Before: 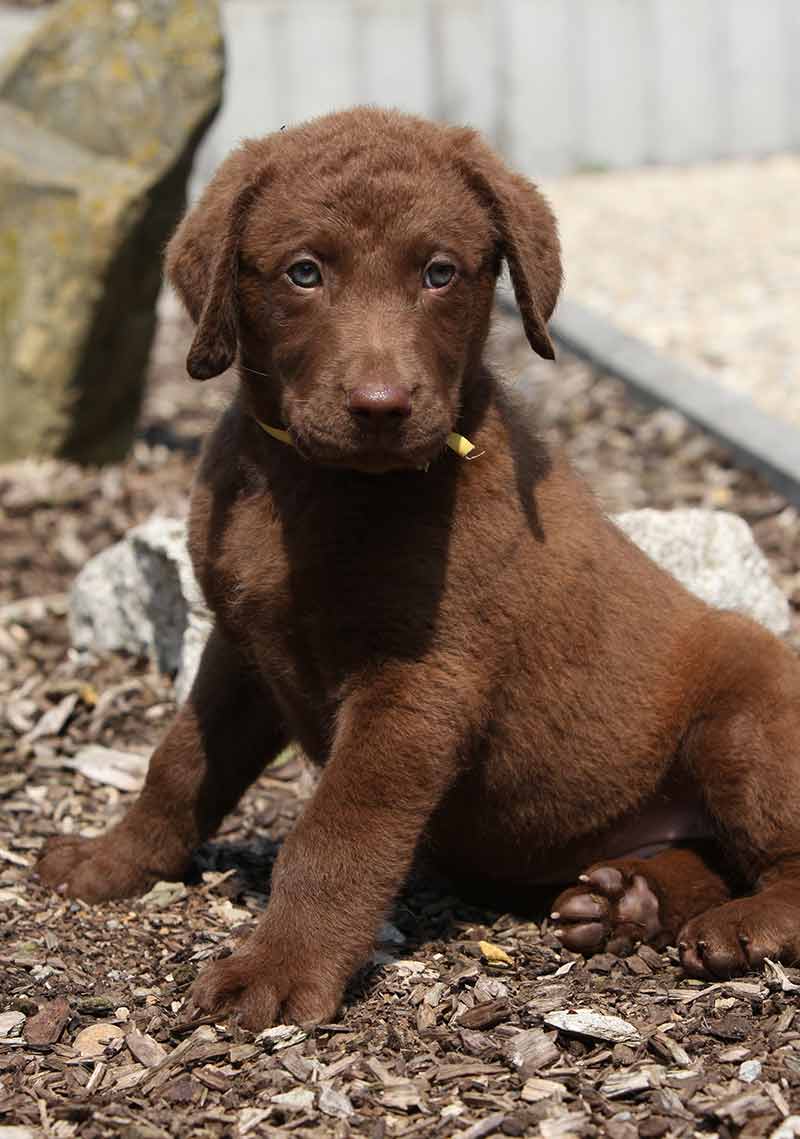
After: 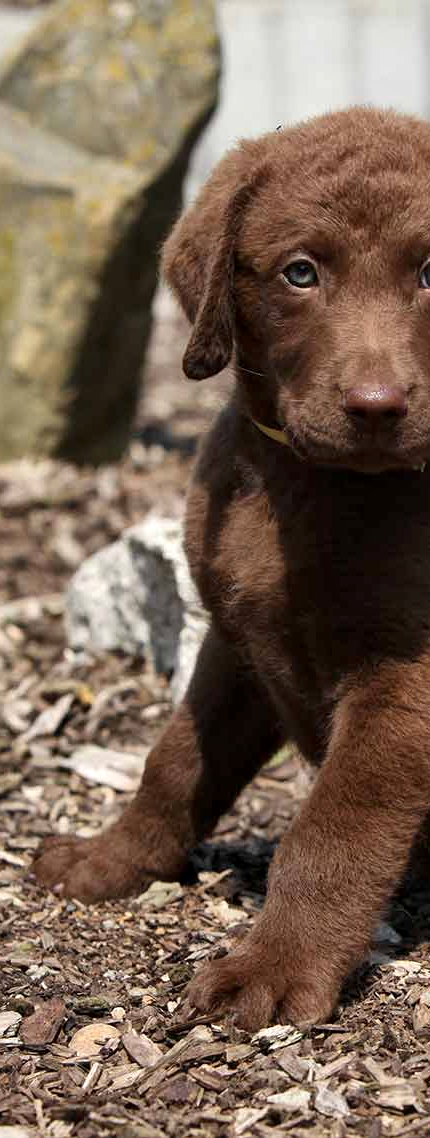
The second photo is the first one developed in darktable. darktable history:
local contrast: mode bilateral grid, contrast 20, coarseness 50, detail 132%, midtone range 0.2
crop: left 0.587%, right 45.588%, bottom 0.086%
exposure: exposure 0.128 EV, compensate highlight preservation false
